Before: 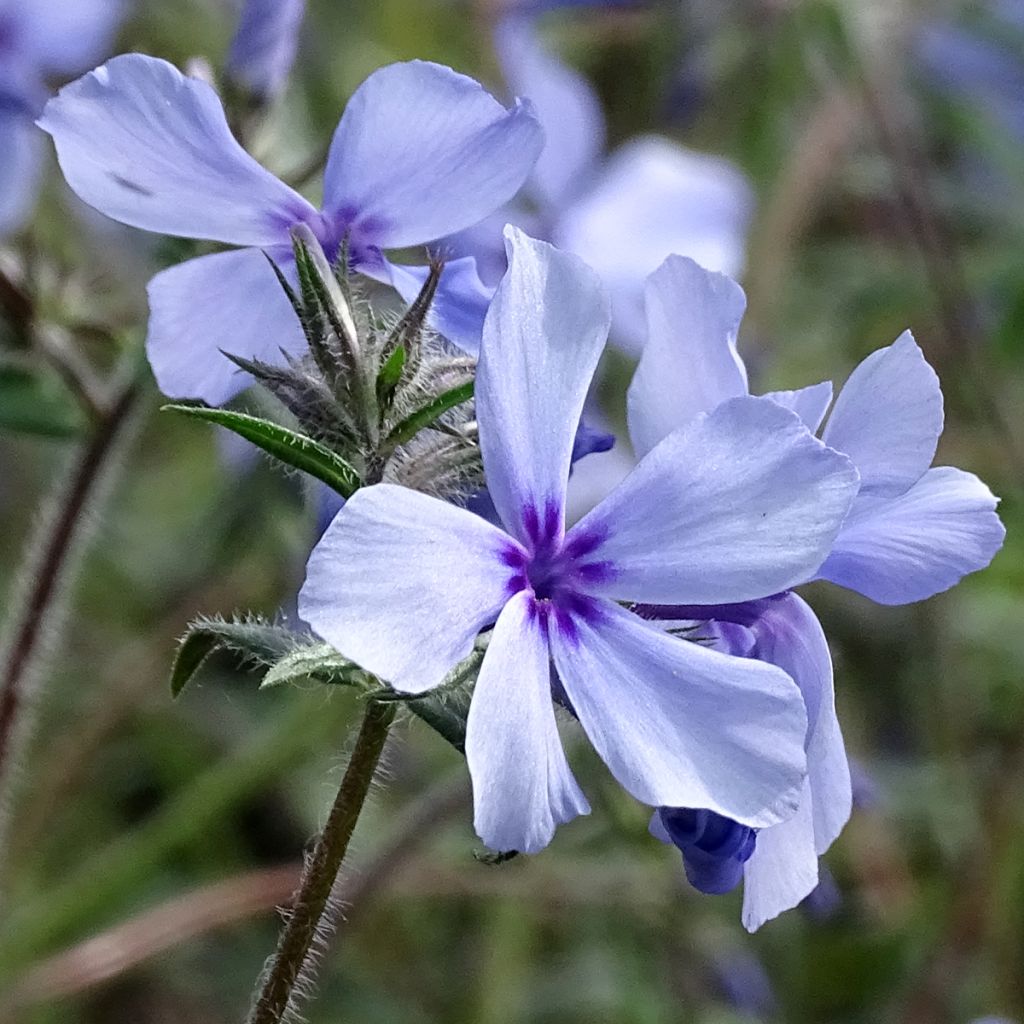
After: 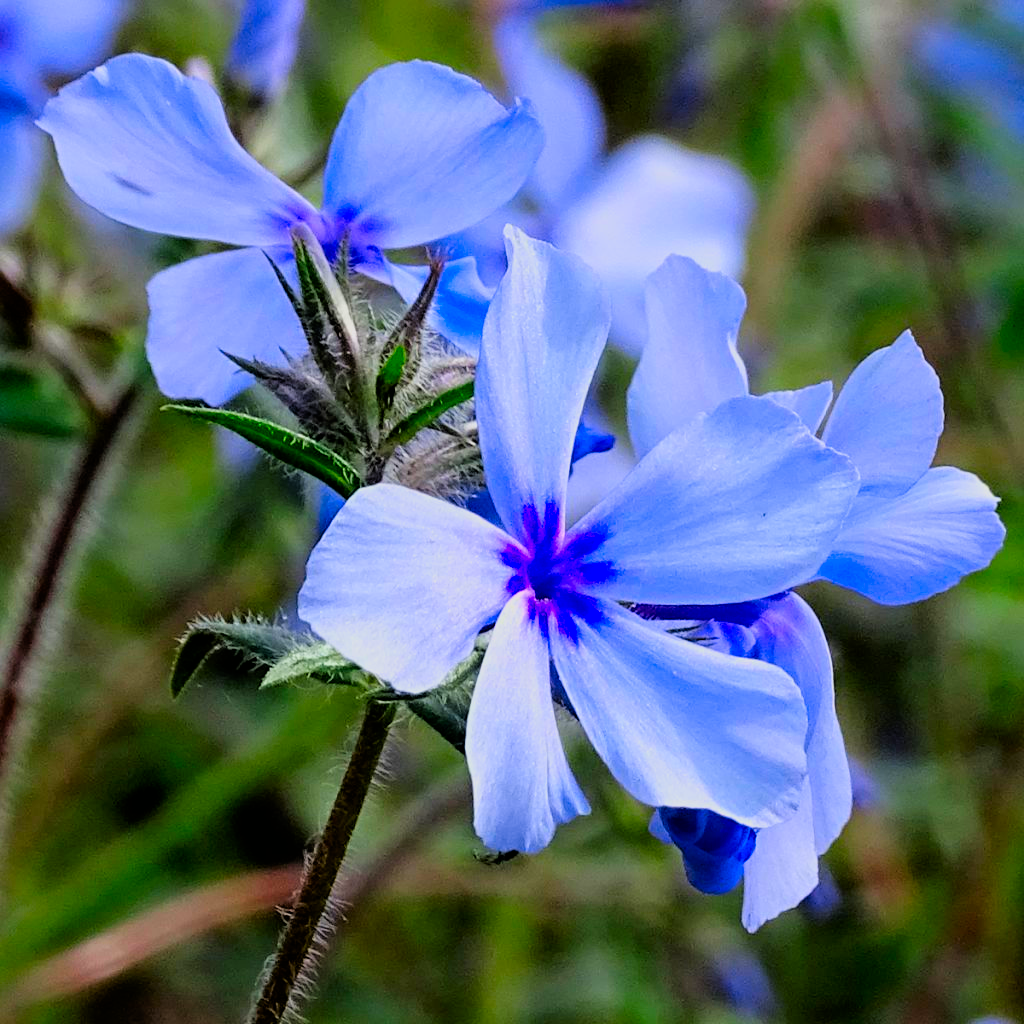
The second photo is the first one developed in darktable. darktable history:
color correction: highlights b* 0.041, saturation 2.21
filmic rgb: black relative exposure -7.77 EV, white relative exposure 4.38 EV, hardness 3.75, latitude 50.15%, contrast 1.101
